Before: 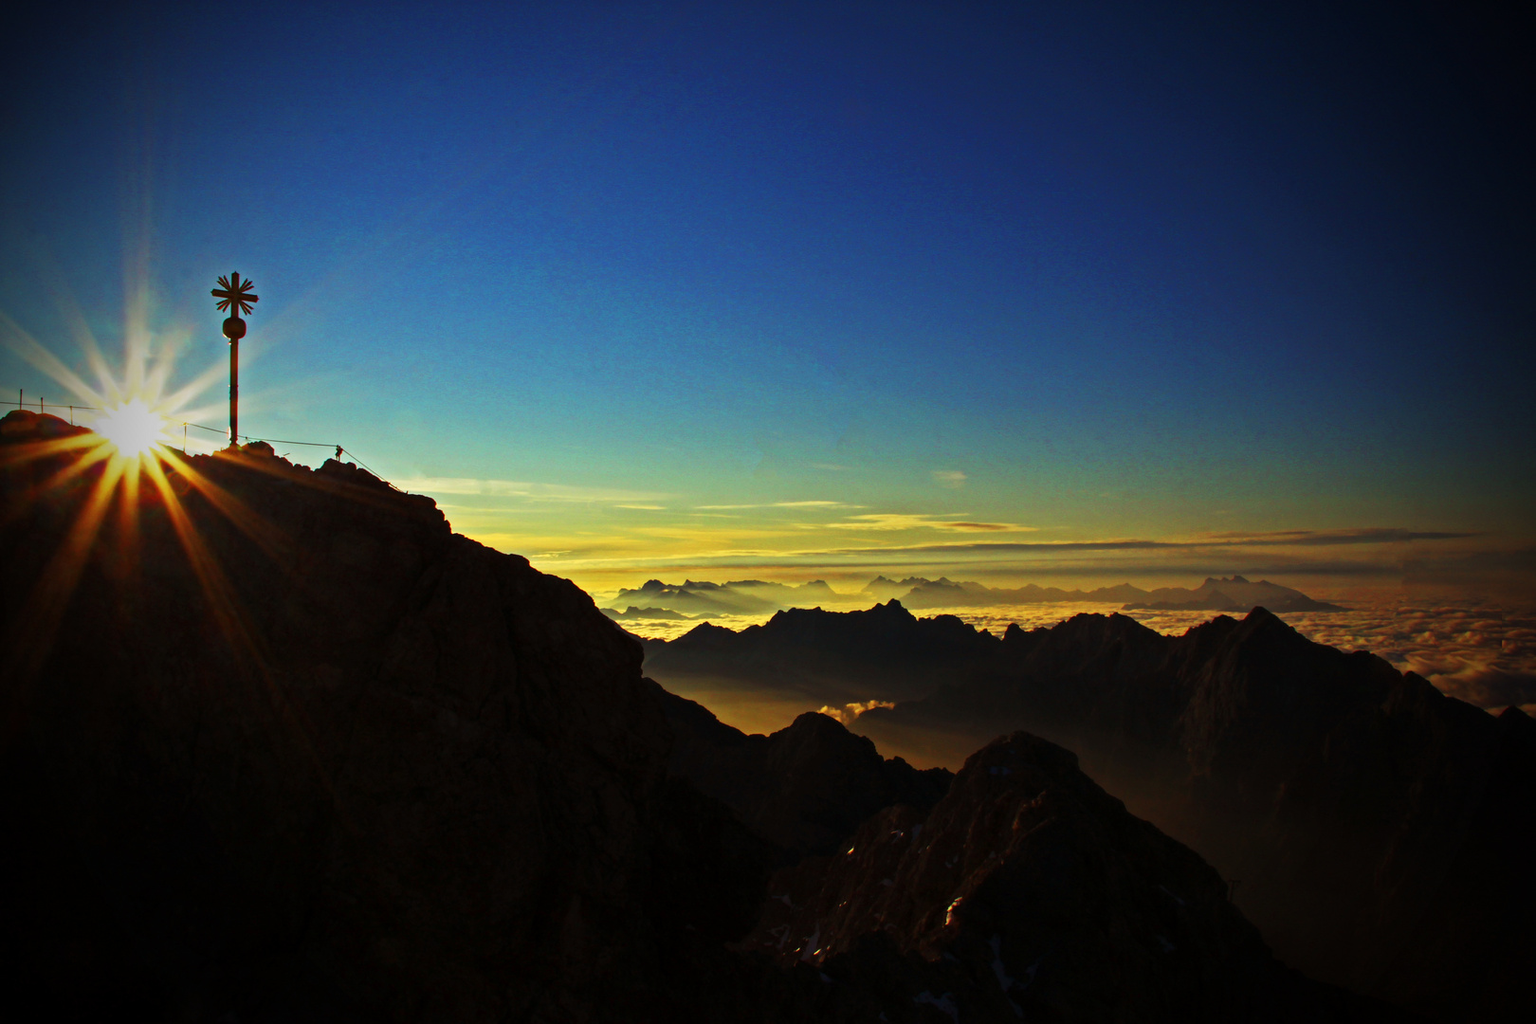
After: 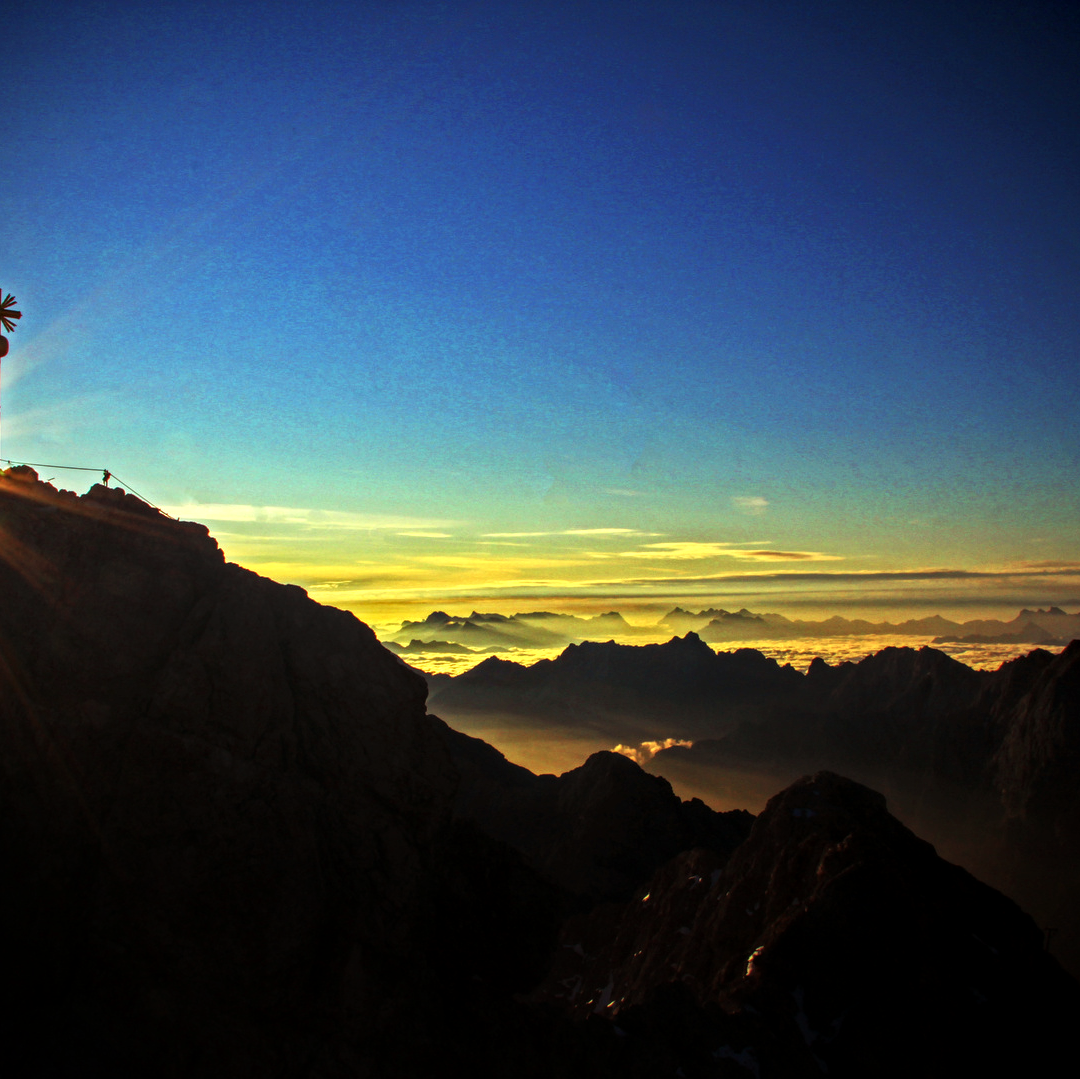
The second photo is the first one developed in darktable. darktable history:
exposure: exposure -0.151 EV, compensate highlight preservation false
contrast equalizer: octaves 7, y [[0.5, 0.5, 0.472, 0.5, 0.5, 0.5], [0.5 ×6], [0.5 ×6], [0 ×6], [0 ×6]], mix 0.28
tone equalizer: -8 EV -0.762 EV, -7 EV -0.689 EV, -6 EV -0.596 EV, -5 EV -0.38 EV, -3 EV 0.384 EV, -2 EV 0.6 EV, -1 EV 0.689 EV, +0 EV 0.729 EV, smoothing diameter 25%, edges refinement/feathering 12.42, preserve details guided filter
local contrast: highlights 62%, detail 143%, midtone range 0.425
crop and rotate: left 15.525%, right 17.804%
